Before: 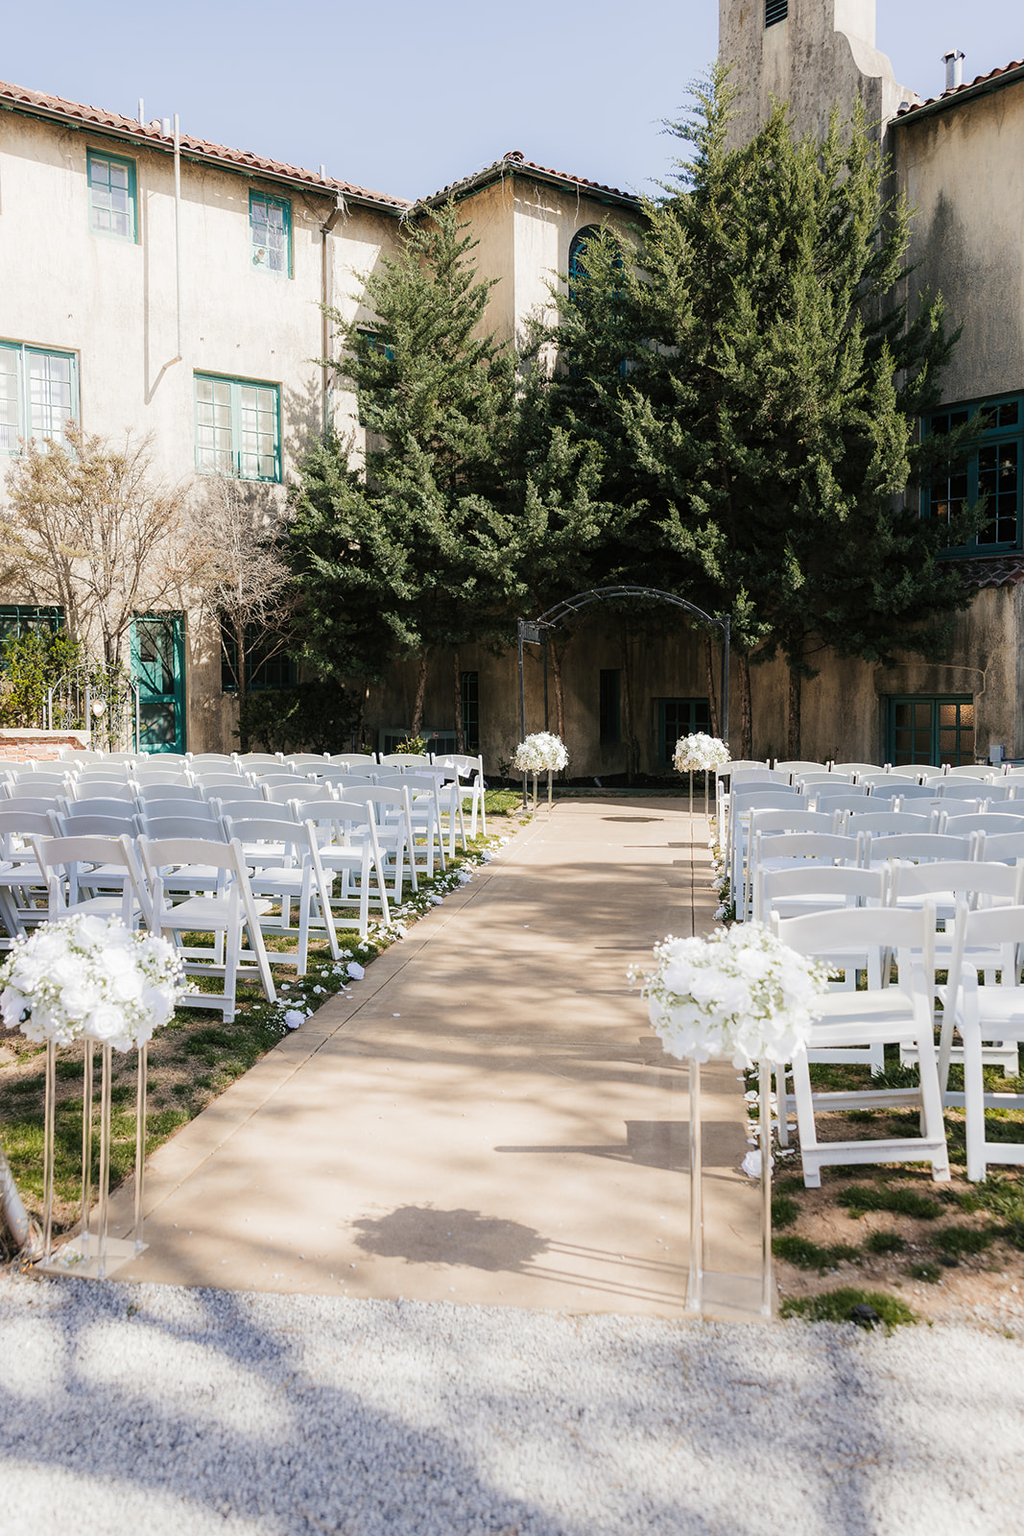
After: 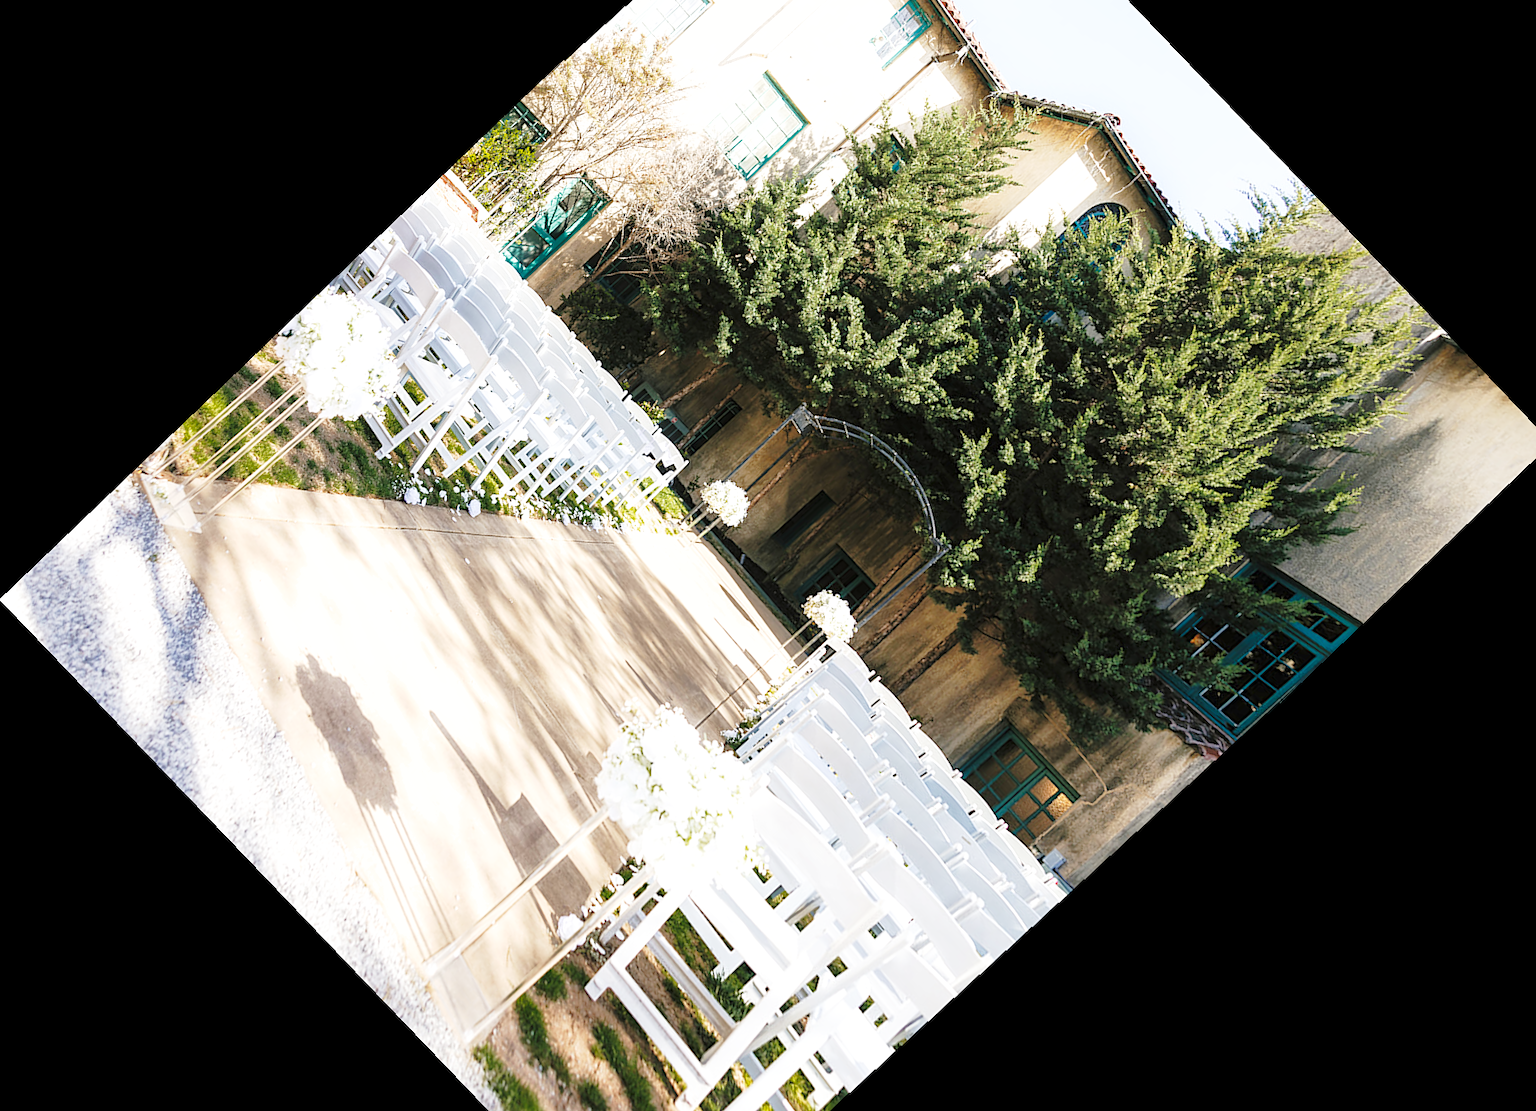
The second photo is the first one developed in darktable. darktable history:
sharpen: amount 0.2
crop and rotate: angle -46.26°, top 16.234%, right 0.912%, bottom 11.704%
exposure: exposure 0.515 EV, compensate highlight preservation false
base curve: curves: ch0 [(0, 0) (0.028, 0.03) (0.121, 0.232) (0.46, 0.748) (0.859, 0.968) (1, 1)], preserve colors none
rotate and perspective: rotation 1.69°, lens shift (vertical) -0.023, lens shift (horizontal) -0.291, crop left 0.025, crop right 0.988, crop top 0.092, crop bottom 0.842
shadows and highlights: on, module defaults
